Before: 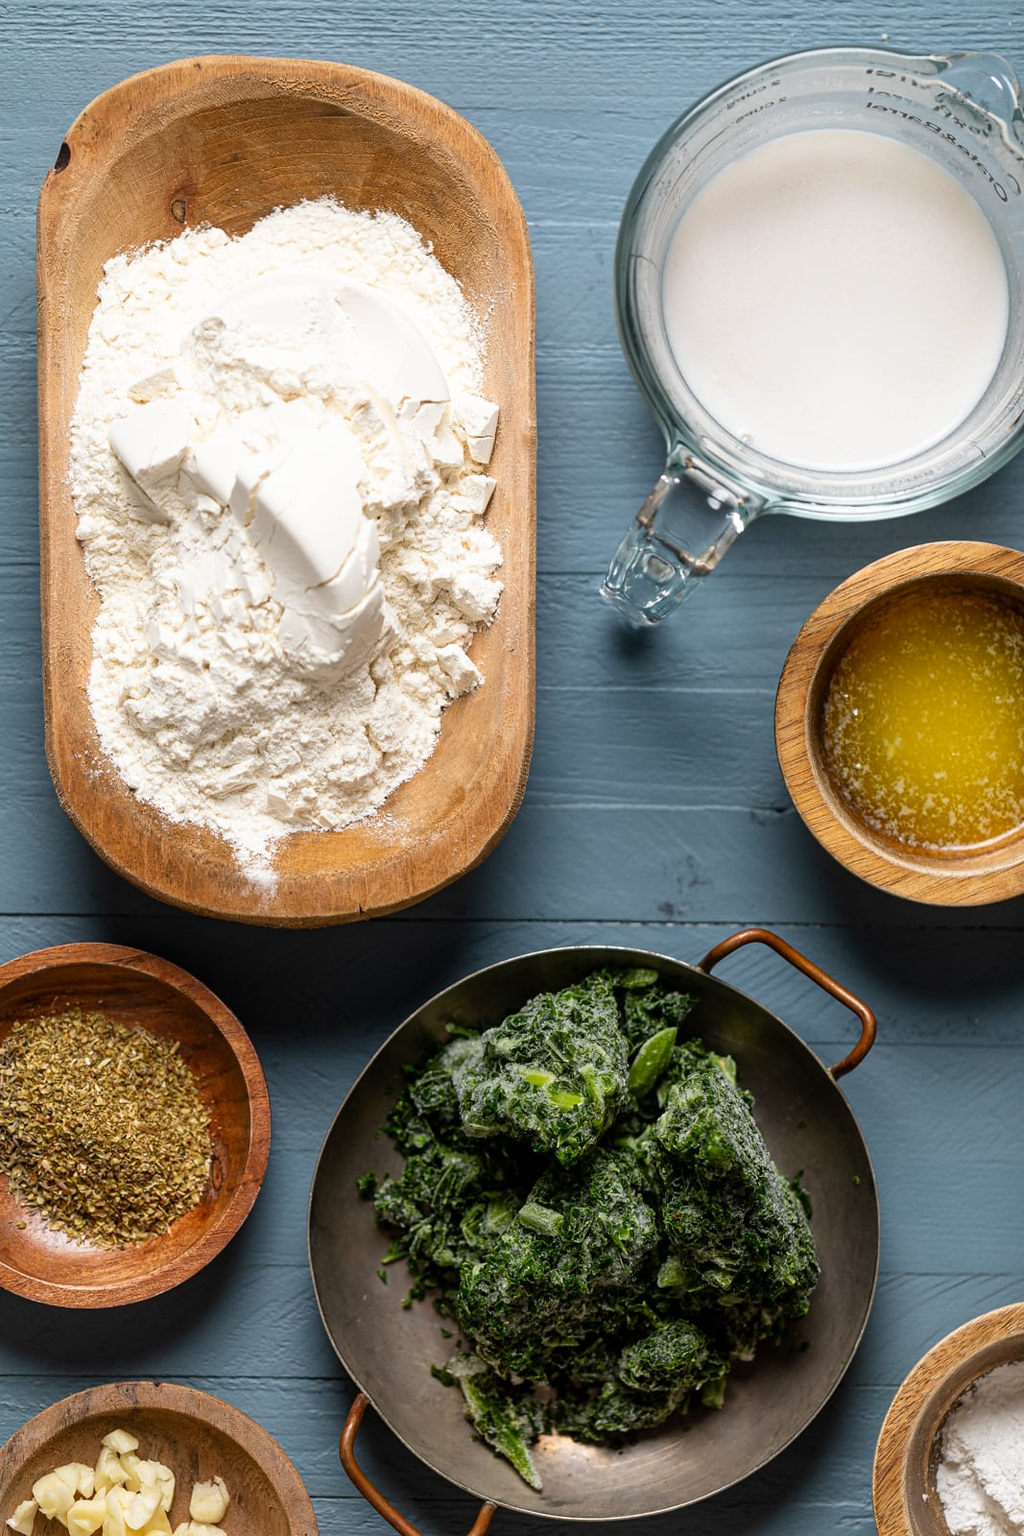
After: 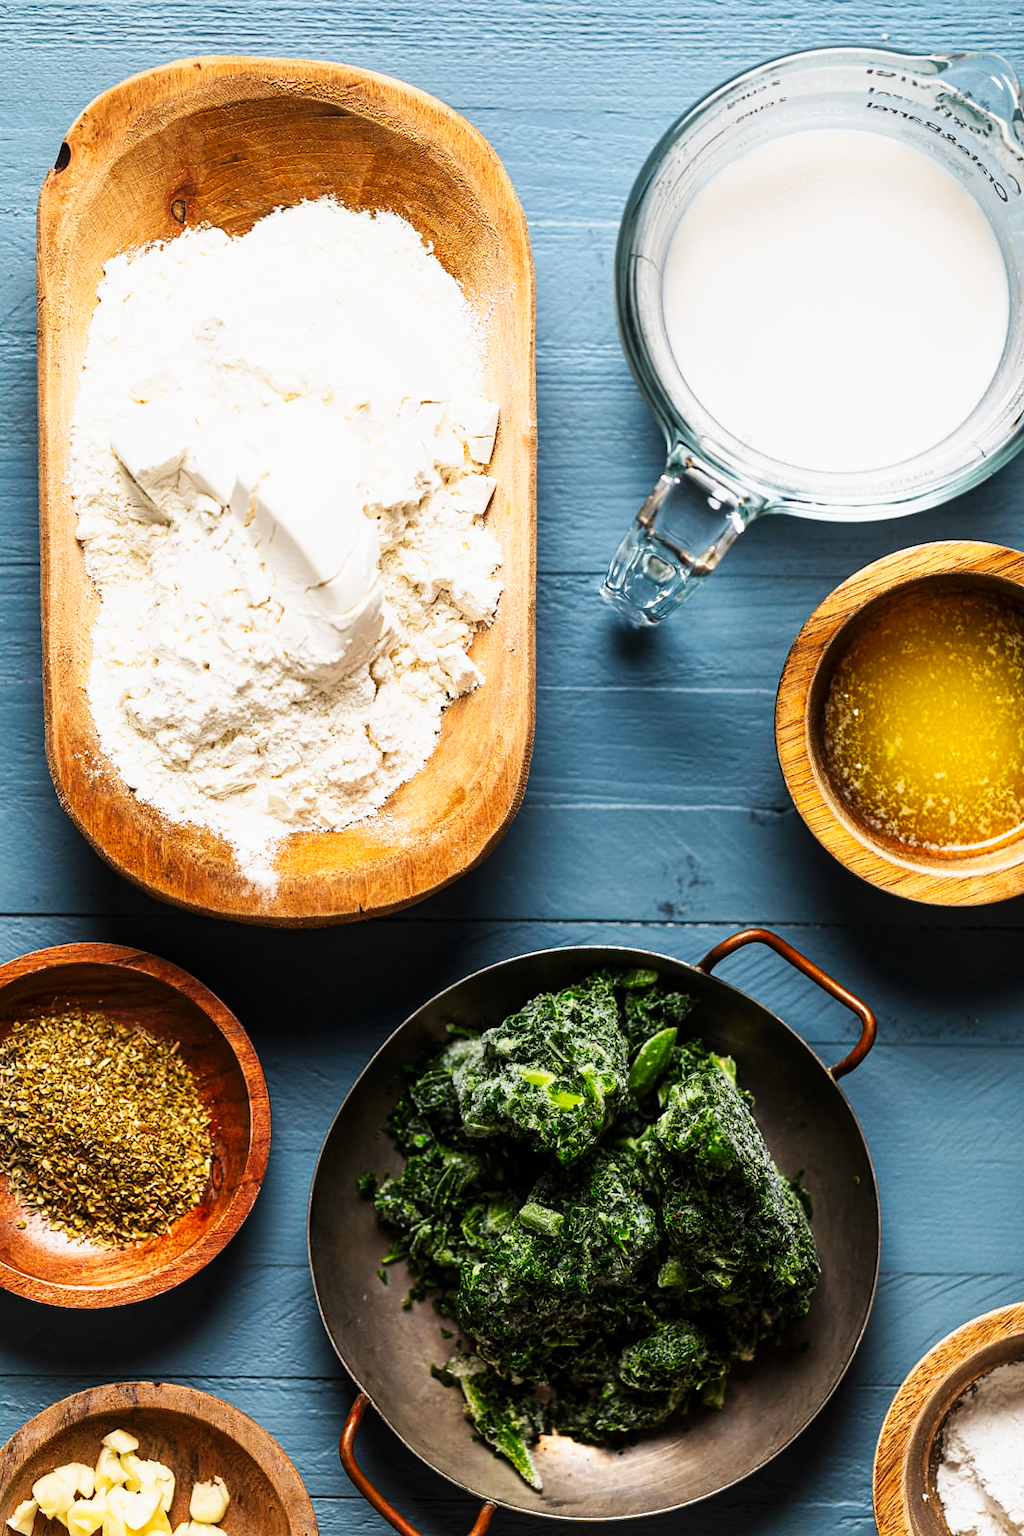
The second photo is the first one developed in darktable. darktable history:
tone curve: curves: ch0 [(0, 0) (0.187, 0.12) (0.384, 0.363) (0.577, 0.681) (0.735, 0.881) (0.864, 0.959) (1, 0.987)]; ch1 [(0, 0) (0.402, 0.36) (0.476, 0.466) (0.501, 0.501) (0.518, 0.514) (0.564, 0.614) (0.614, 0.664) (0.741, 0.829) (1, 1)]; ch2 [(0, 0) (0.429, 0.387) (0.483, 0.481) (0.503, 0.501) (0.522, 0.533) (0.564, 0.605) (0.615, 0.697) (0.702, 0.774) (1, 0.895)], preserve colors none
